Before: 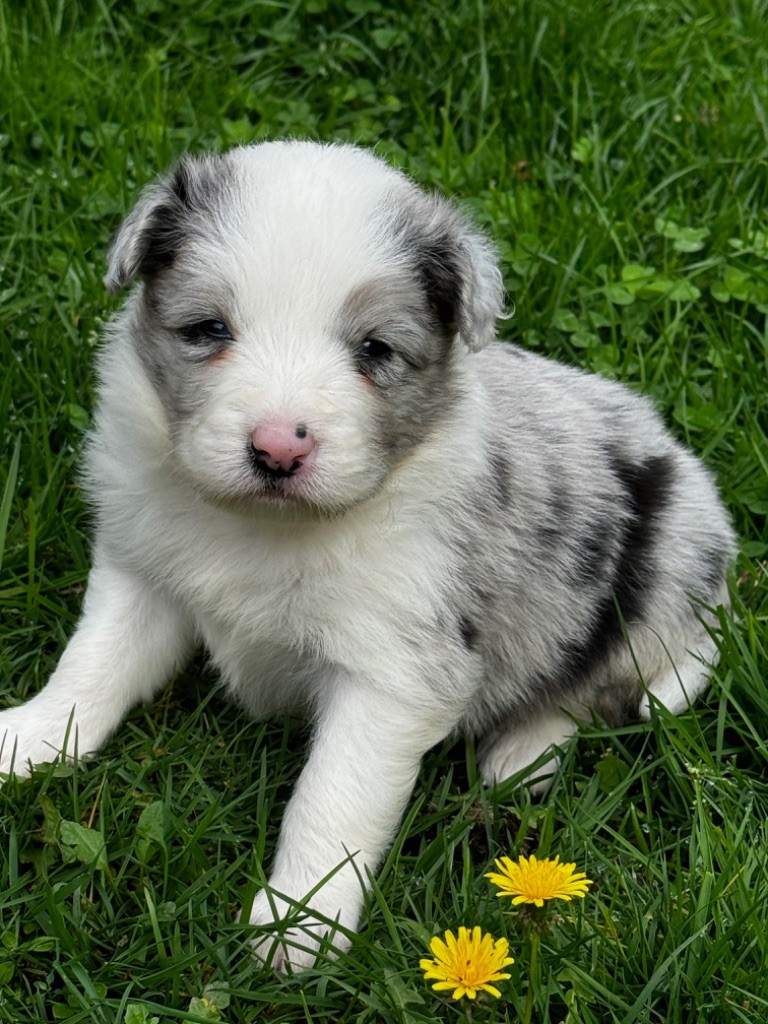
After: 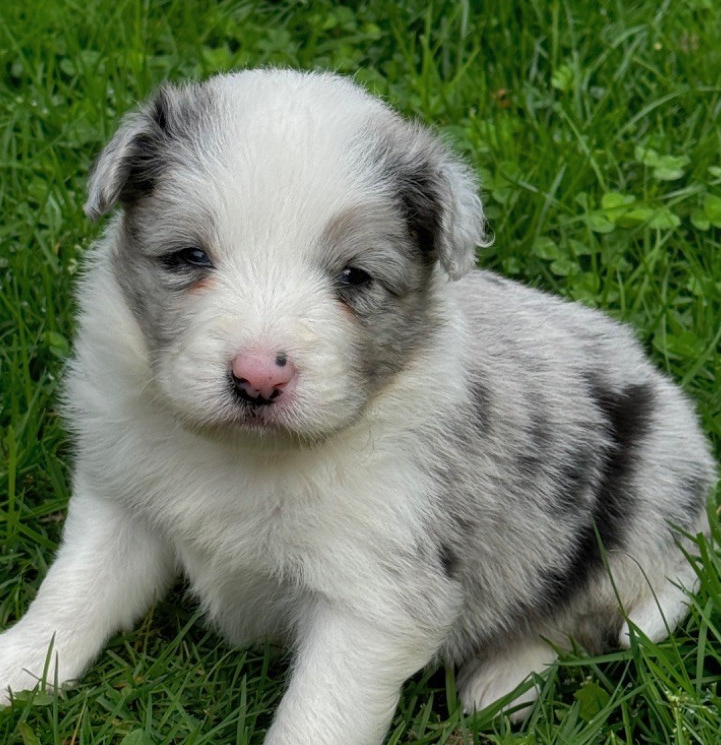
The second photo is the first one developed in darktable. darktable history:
crop: left 2.692%, top 7.071%, right 3.363%, bottom 20.155%
shadows and highlights: on, module defaults
